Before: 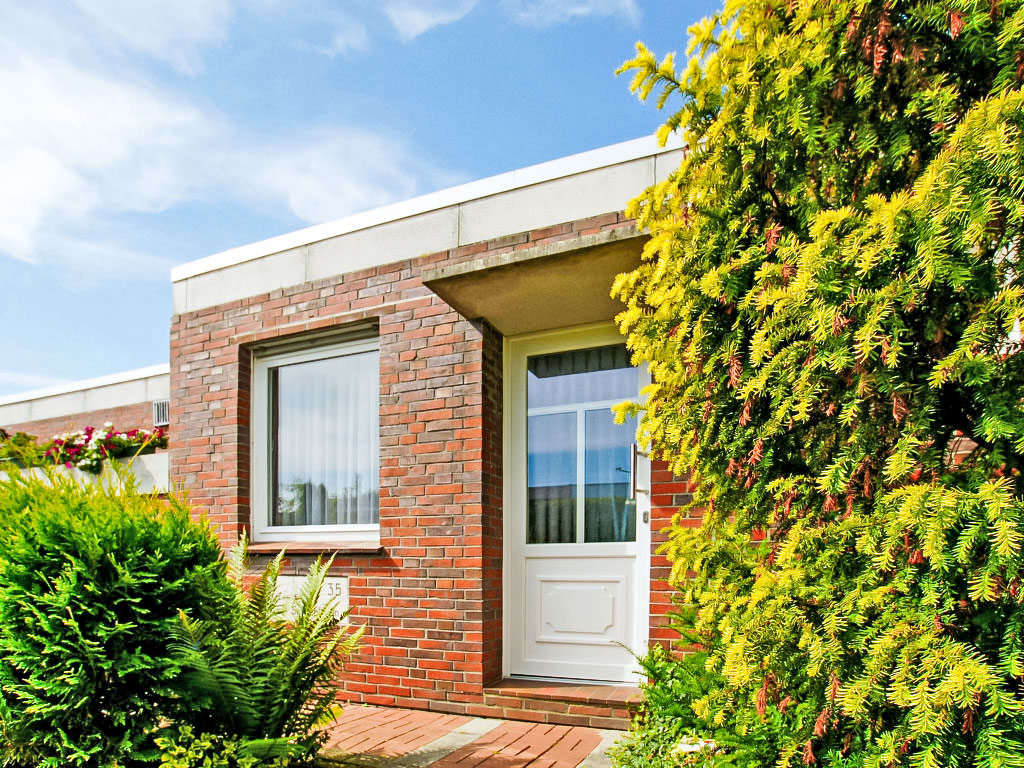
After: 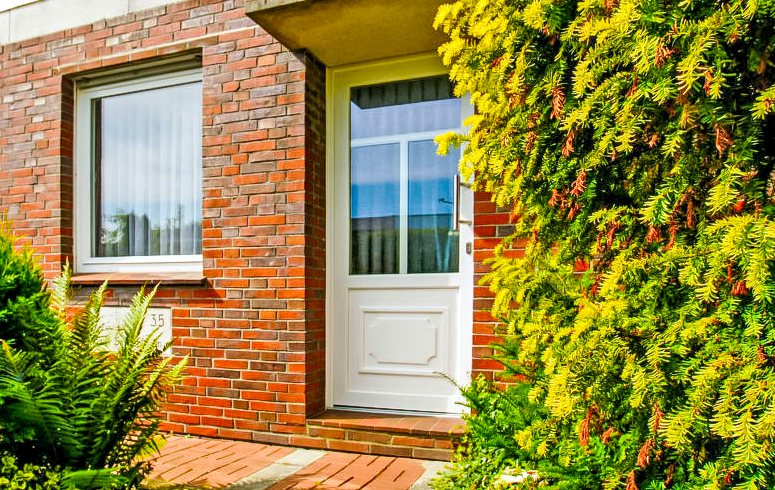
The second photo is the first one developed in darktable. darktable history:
local contrast: on, module defaults
crop and rotate: left 17.299%, top 35.115%, right 7.015%, bottom 1.024%
color balance rgb: perceptual saturation grading › global saturation 25%, global vibrance 20%
